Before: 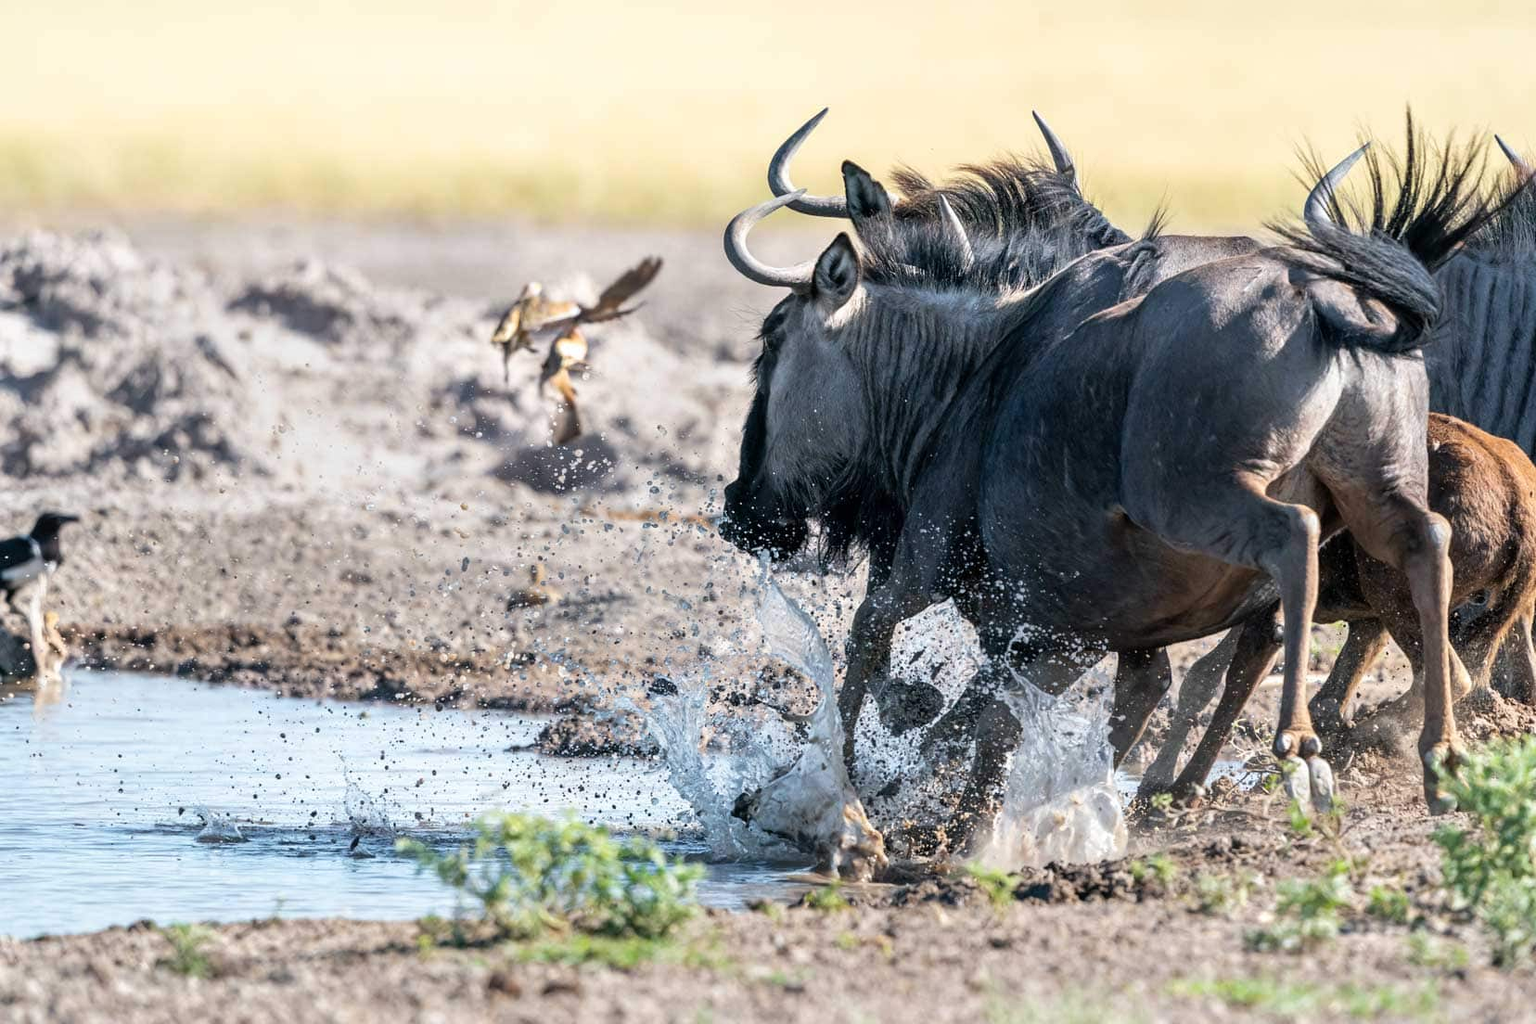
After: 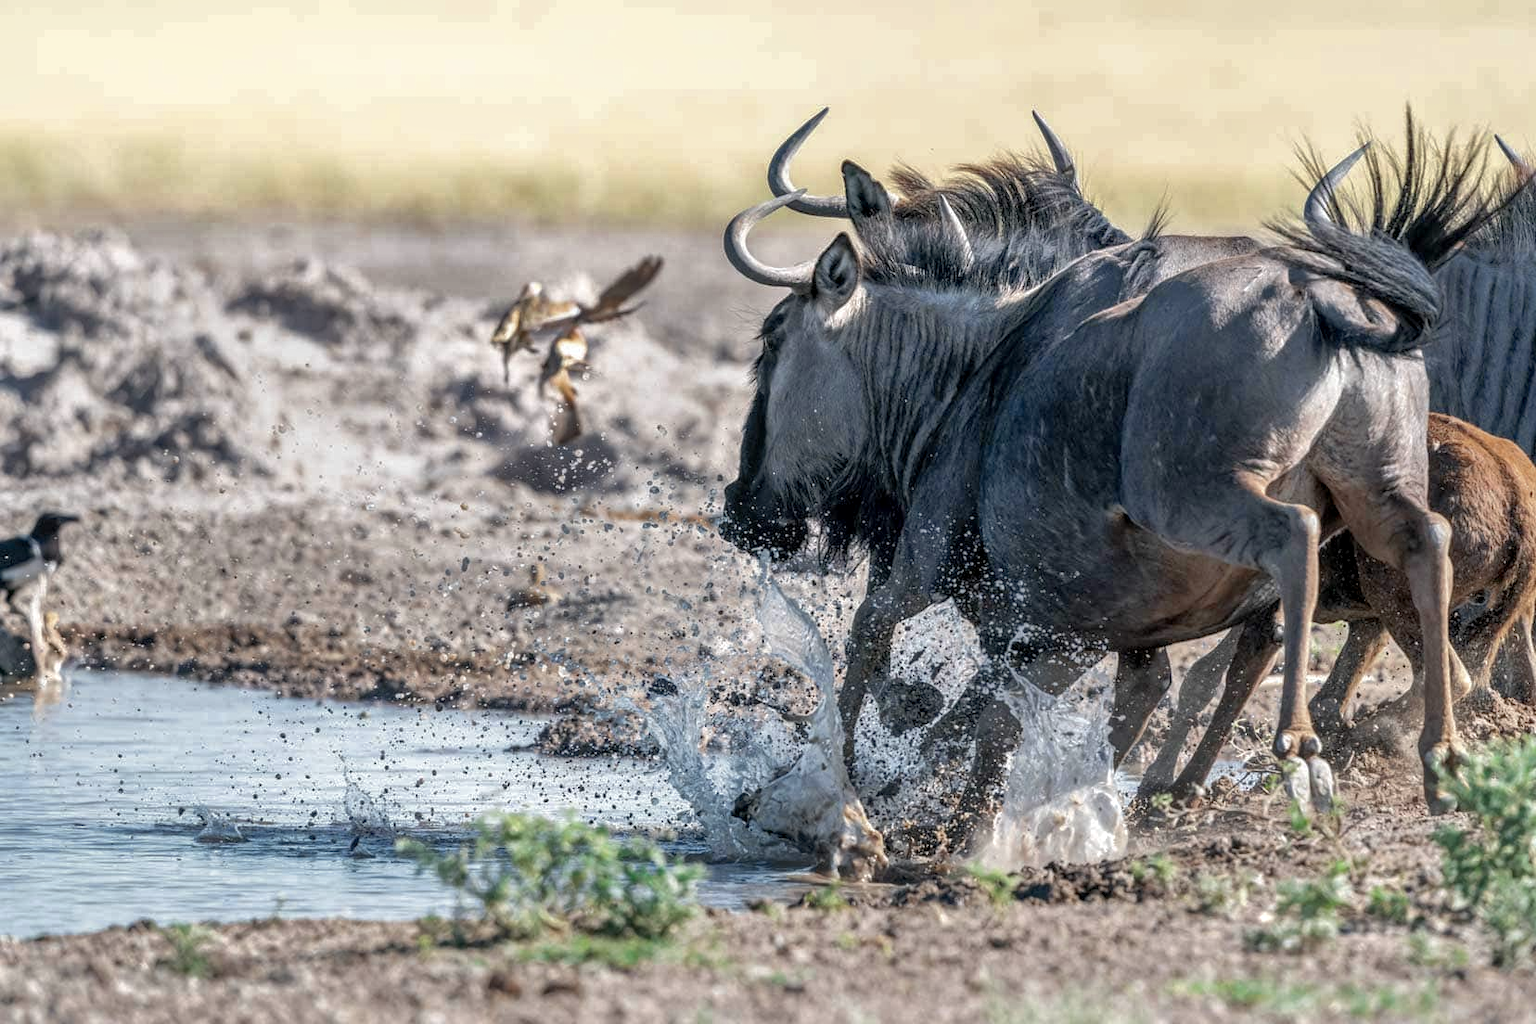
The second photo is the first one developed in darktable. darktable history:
color zones: curves: ch0 [(0, 0.5) (0.125, 0.4) (0.25, 0.5) (0.375, 0.4) (0.5, 0.4) (0.625, 0.35) (0.75, 0.35) (0.875, 0.5)]; ch1 [(0, 0.35) (0.125, 0.45) (0.25, 0.35) (0.375, 0.35) (0.5, 0.35) (0.625, 0.35) (0.75, 0.45) (0.875, 0.35)]; ch2 [(0, 0.6) (0.125, 0.5) (0.25, 0.5) (0.375, 0.6) (0.5, 0.6) (0.625, 0.5) (0.75, 0.5) (0.875, 0.5)]
shadows and highlights: on, module defaults
local contrast: on, module defaults
